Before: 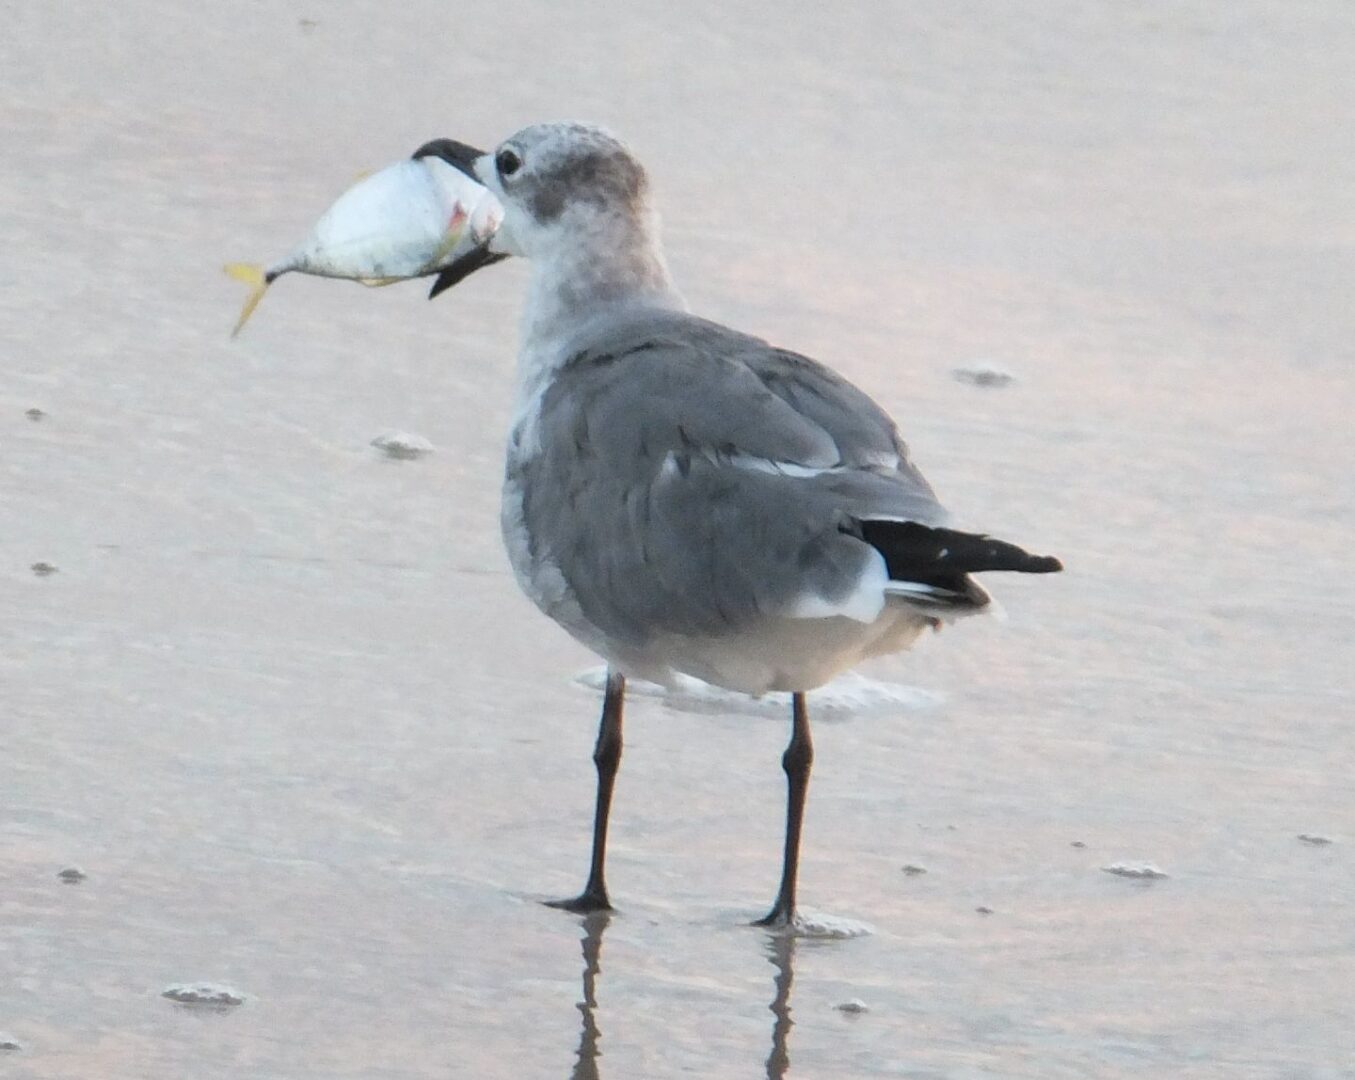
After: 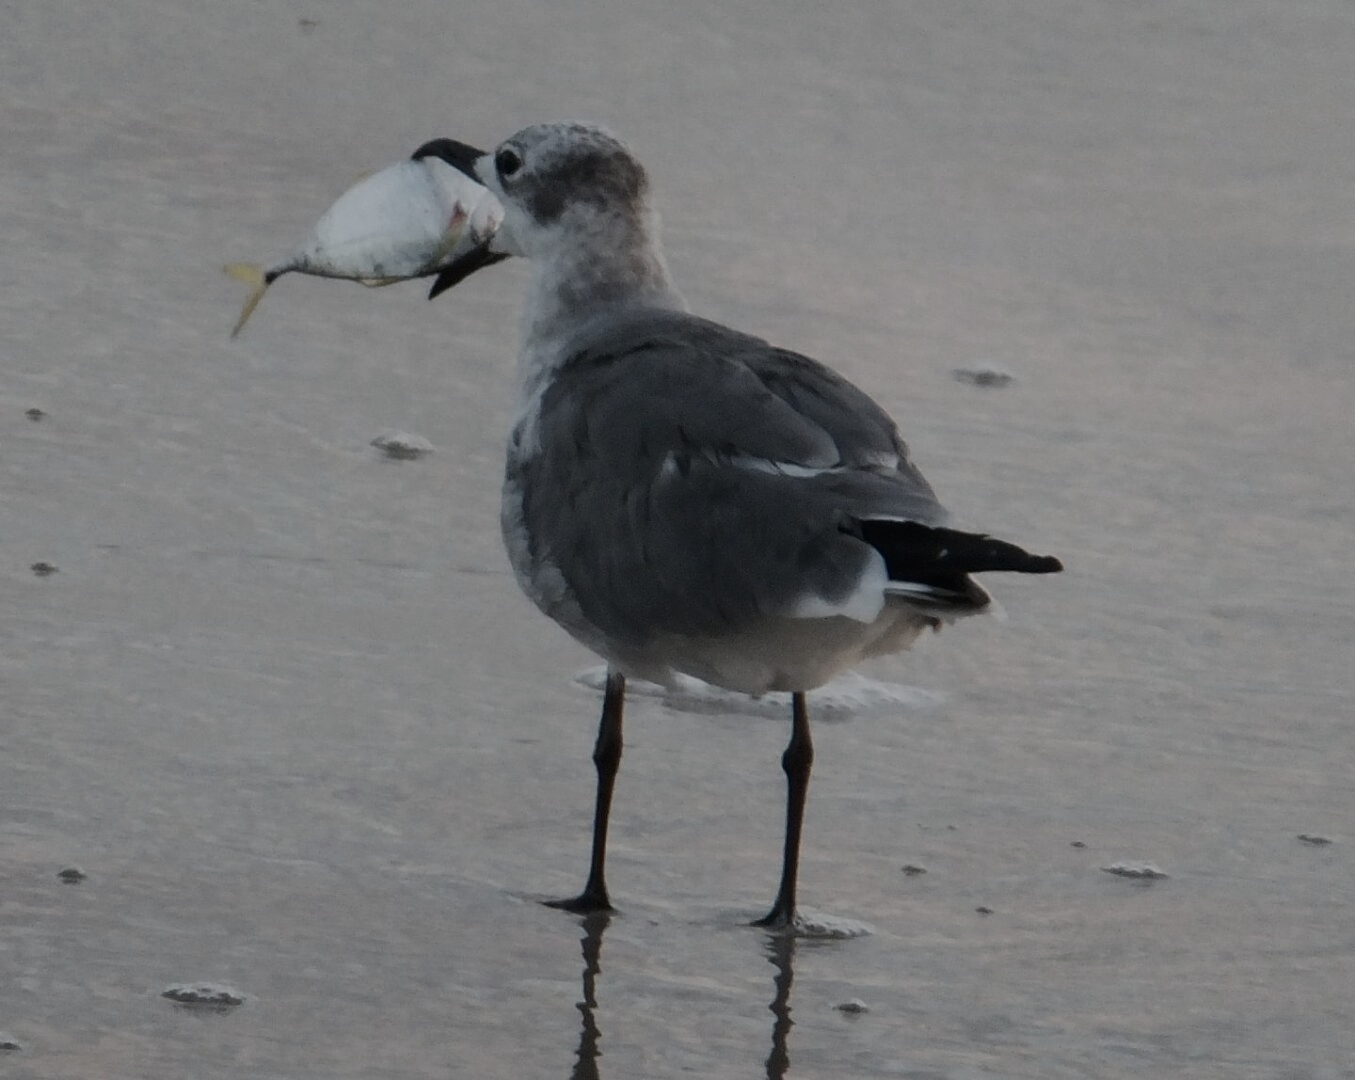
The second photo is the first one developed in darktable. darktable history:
contrast brightness saturation: contrast 0.25, saturation -0.31
exposure: exposure -1.468 EV, compensate highlight preservation false
